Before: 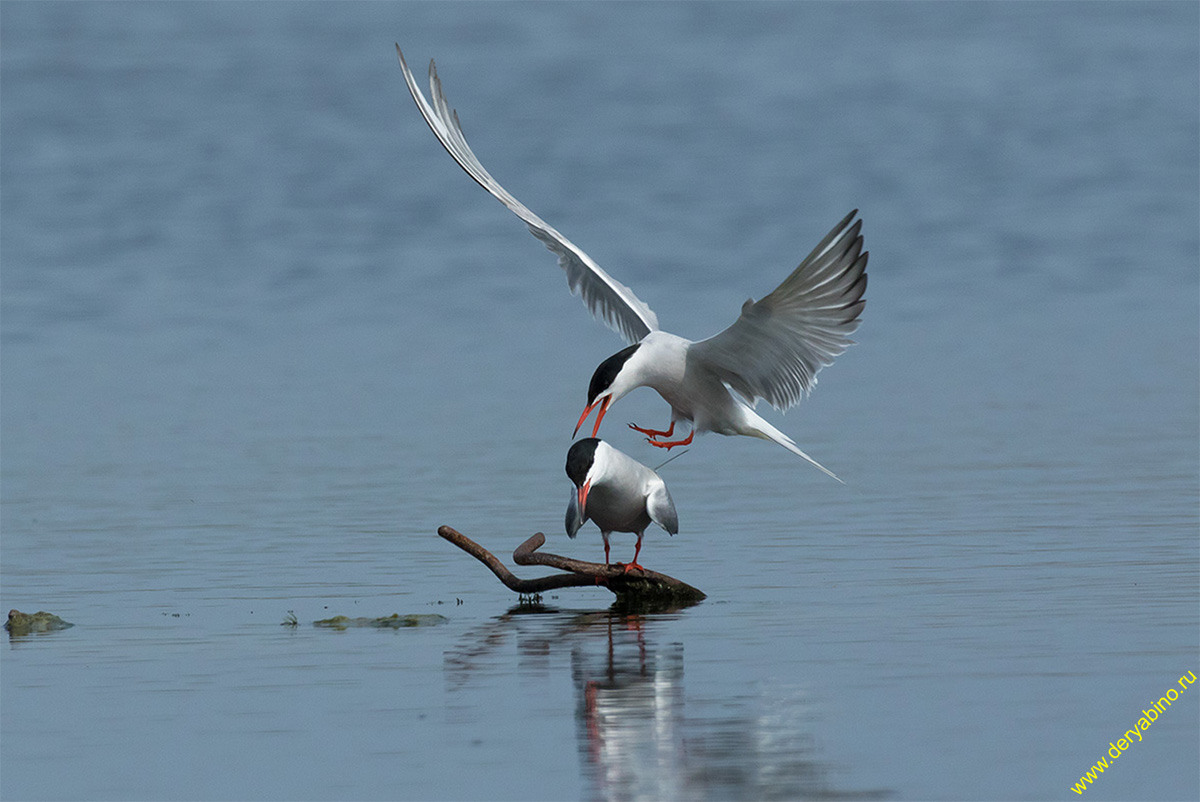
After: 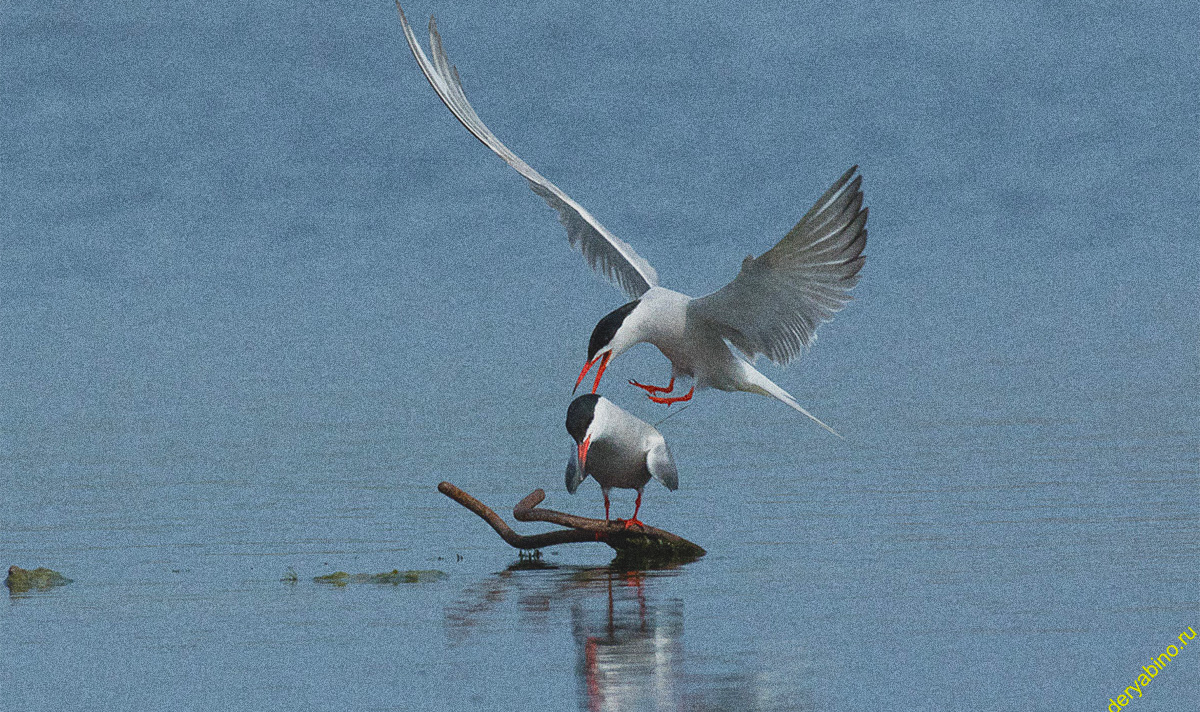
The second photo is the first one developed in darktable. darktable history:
grain: coarseness 10.62 ISO, strength 55.56%
contrast brightness saturation: contrast -0.19, saturation 0.19
crop and rotate: top 5.609%, bottom 5.609%
